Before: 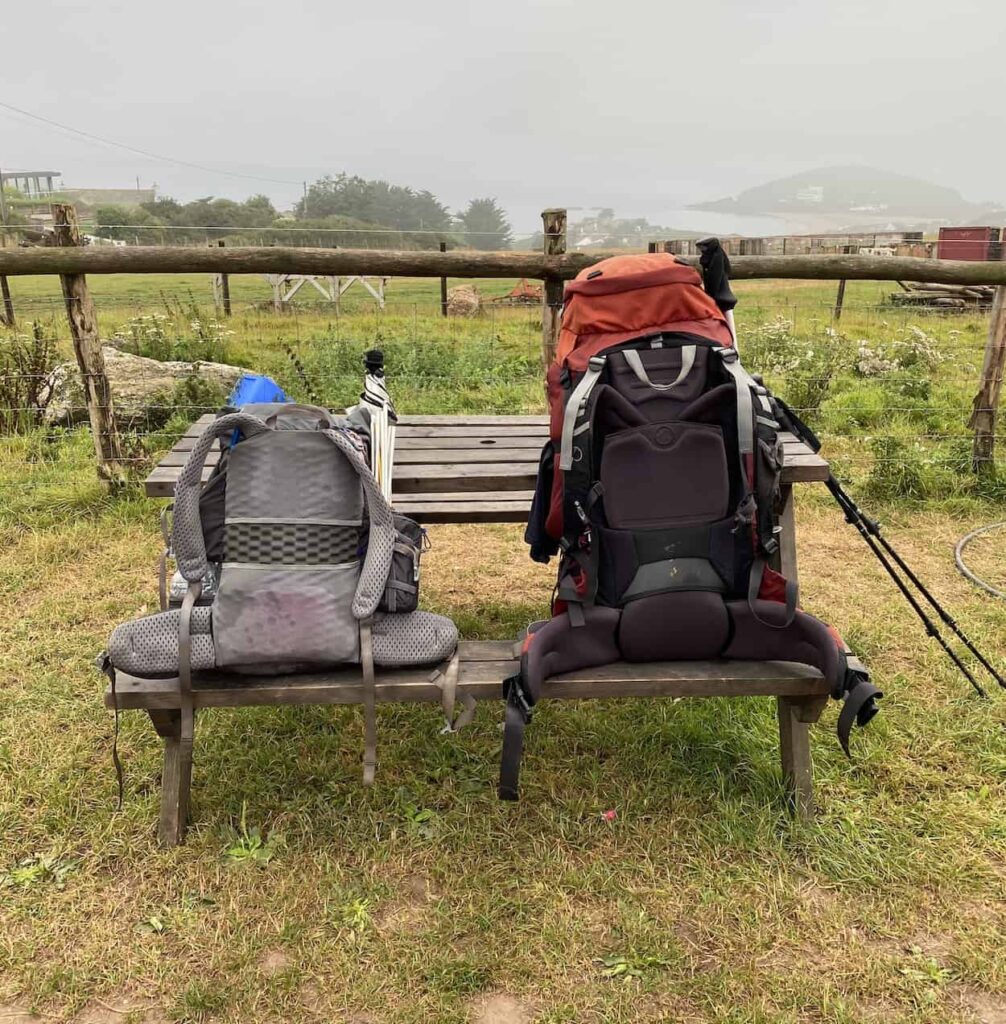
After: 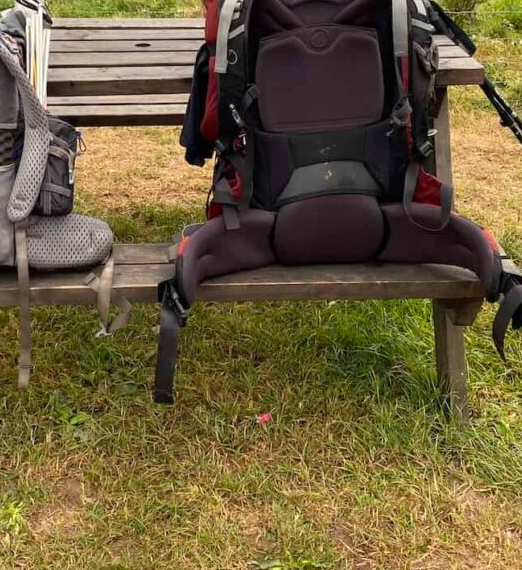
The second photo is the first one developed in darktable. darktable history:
crop: left 34.324%, top 38.825%, right 13.724%, bottom 5.416%
